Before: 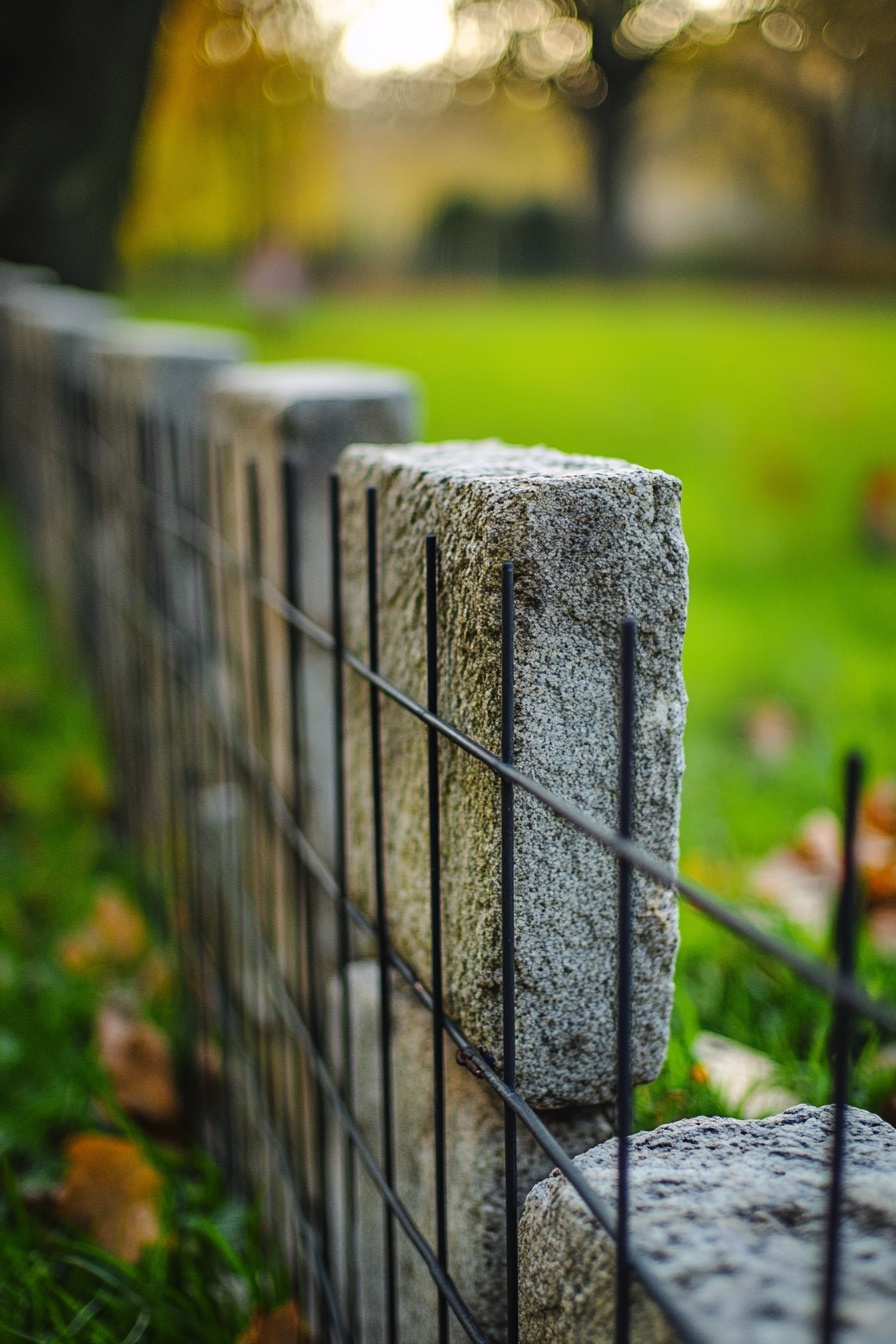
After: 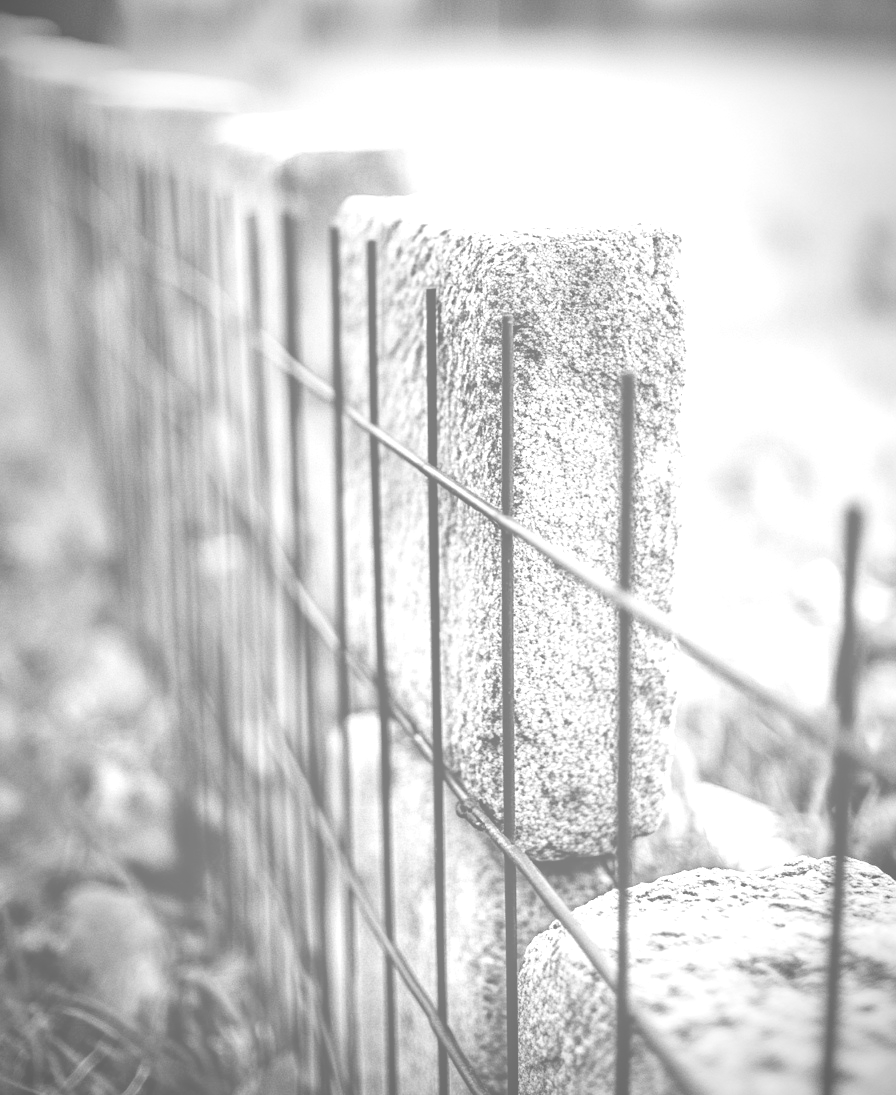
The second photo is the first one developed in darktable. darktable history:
exposure: exposure 0.3 EV, compensate highlight preservation false
crop and rotate: top 18.507%
graduated density: density 0.38 EV, hardness 21%, rotation -6.11°, saturation 32%
colorize: hue 25.2°, saturation 83%, source mix 82%, lightness 79%, version 1
filmic rgb: black relative exposure -7.65 EV, white relative exposure 4.56 EV, hardness 3.61
monochrome: on, module defaults
vignetting: fall-off start 74.49%, fall-off radius 65.9%, brightness -0.628, saturation -0.68
